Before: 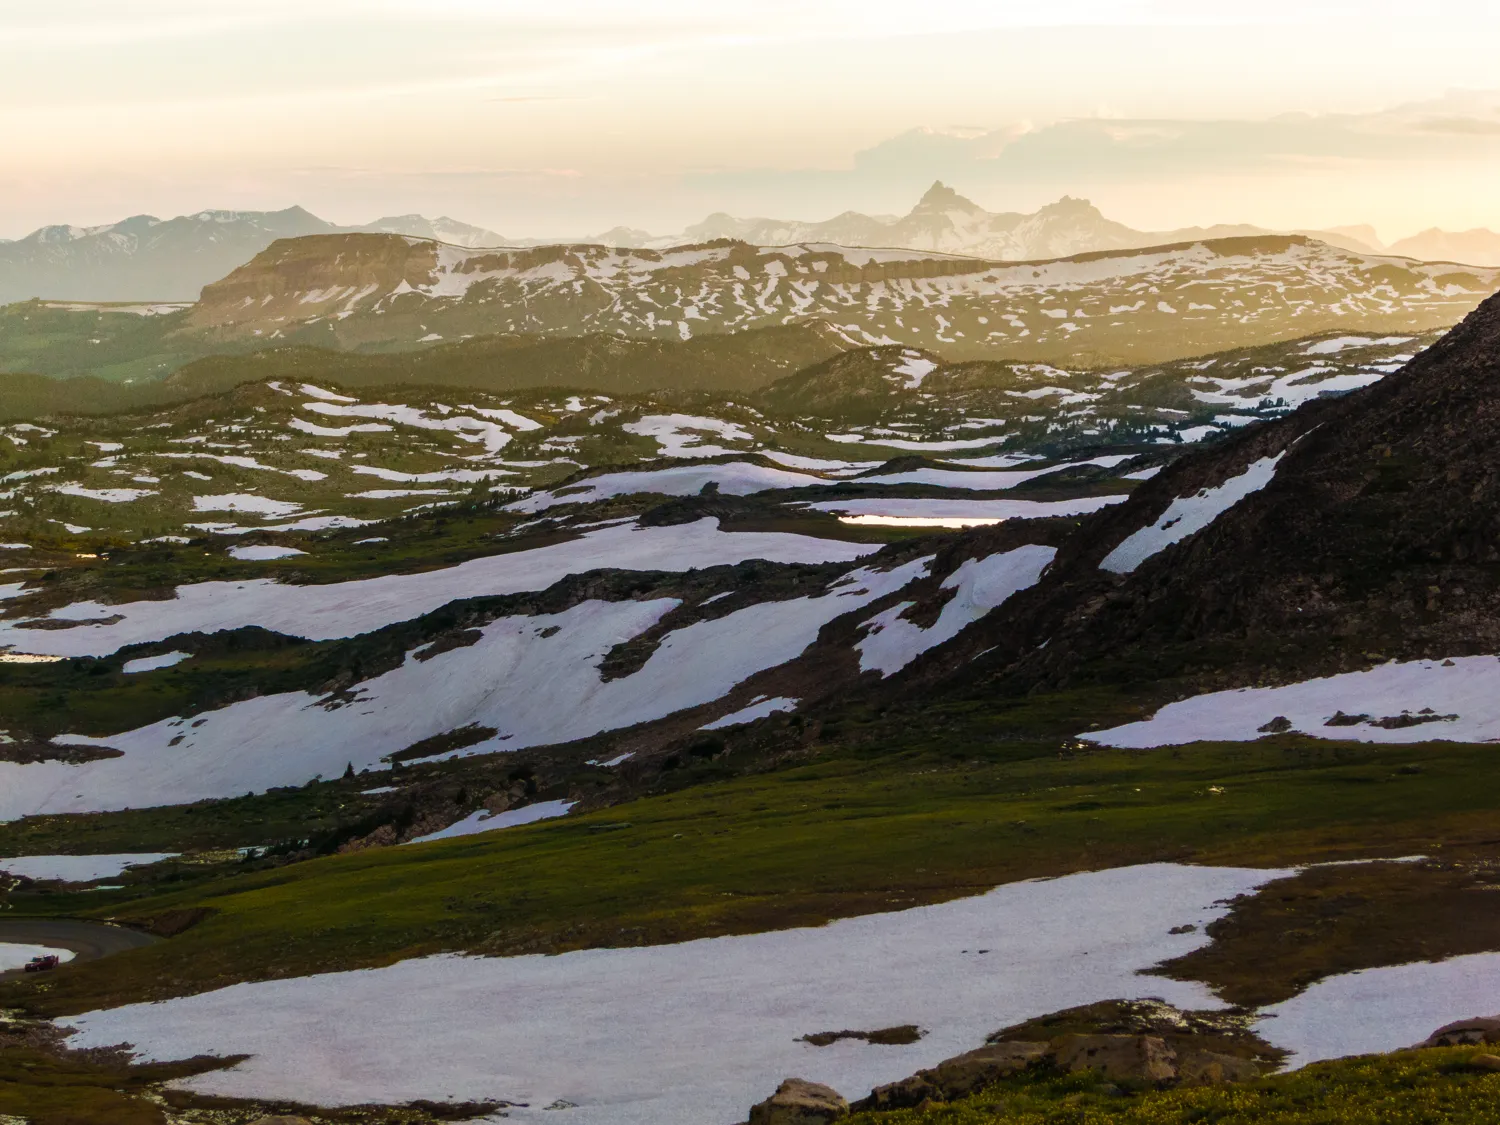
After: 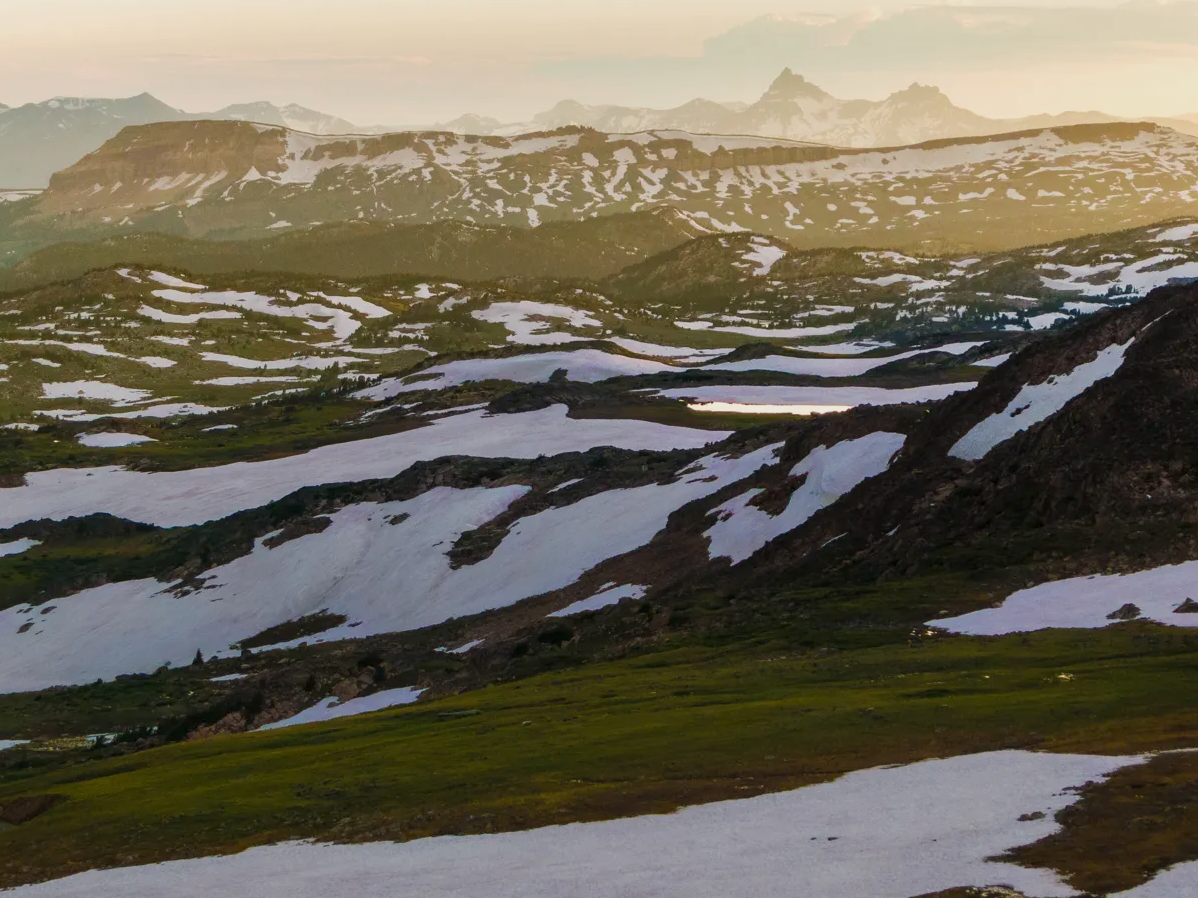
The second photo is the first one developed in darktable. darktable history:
color balance rgb: contrast -10%
crop and rotate: left 10.071%, top 10.071%, right 10.02%, bottom 10.02%
